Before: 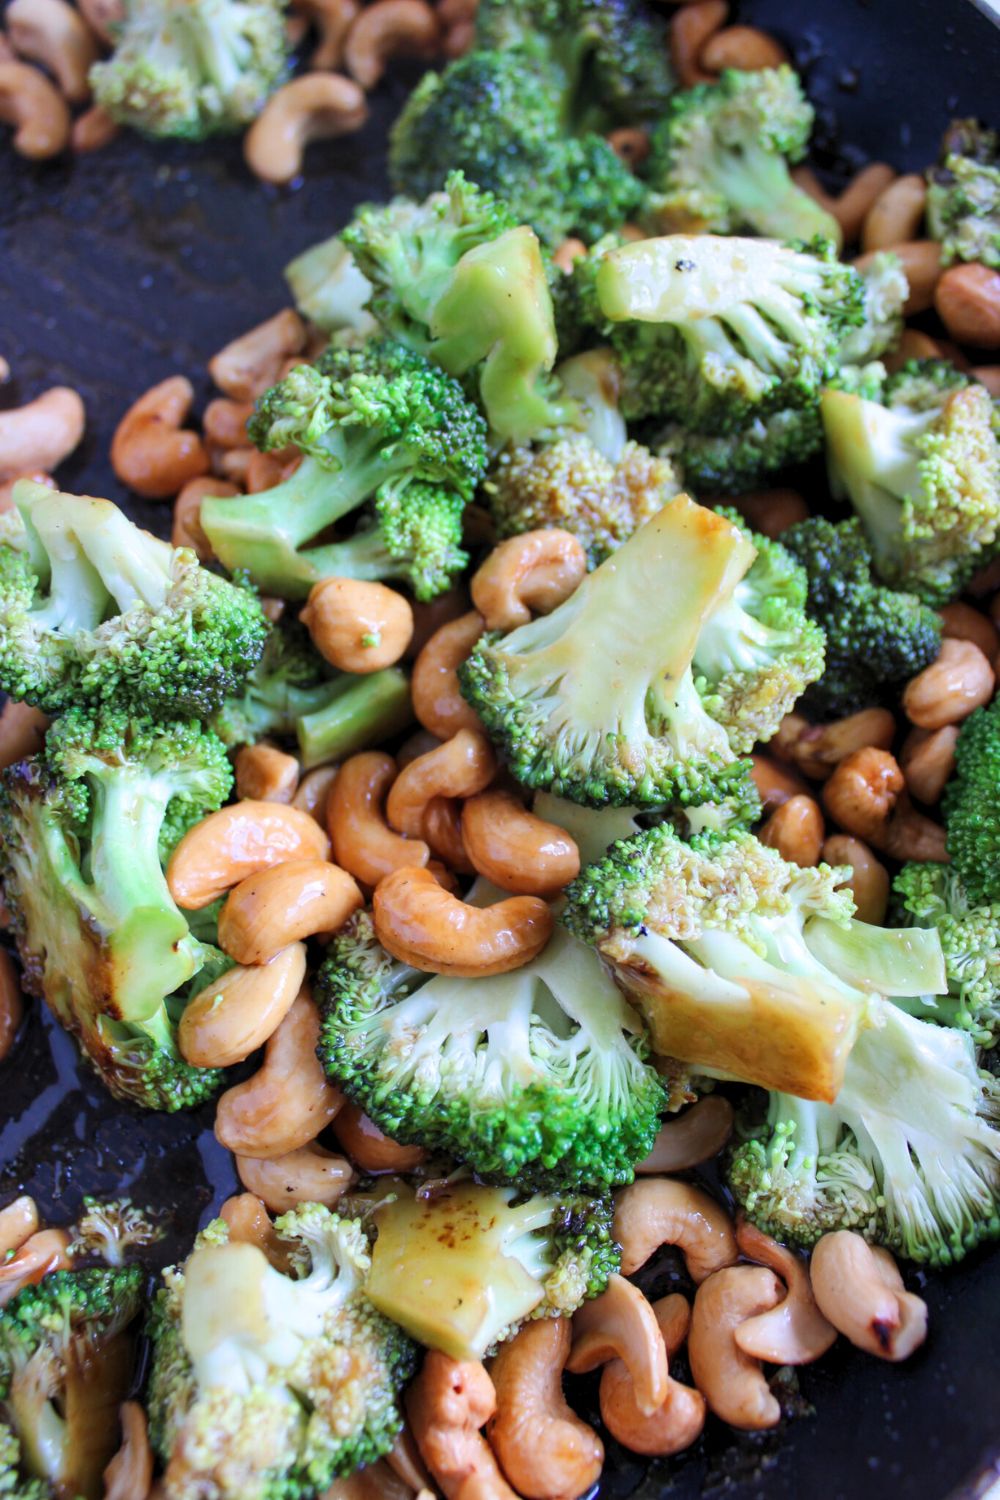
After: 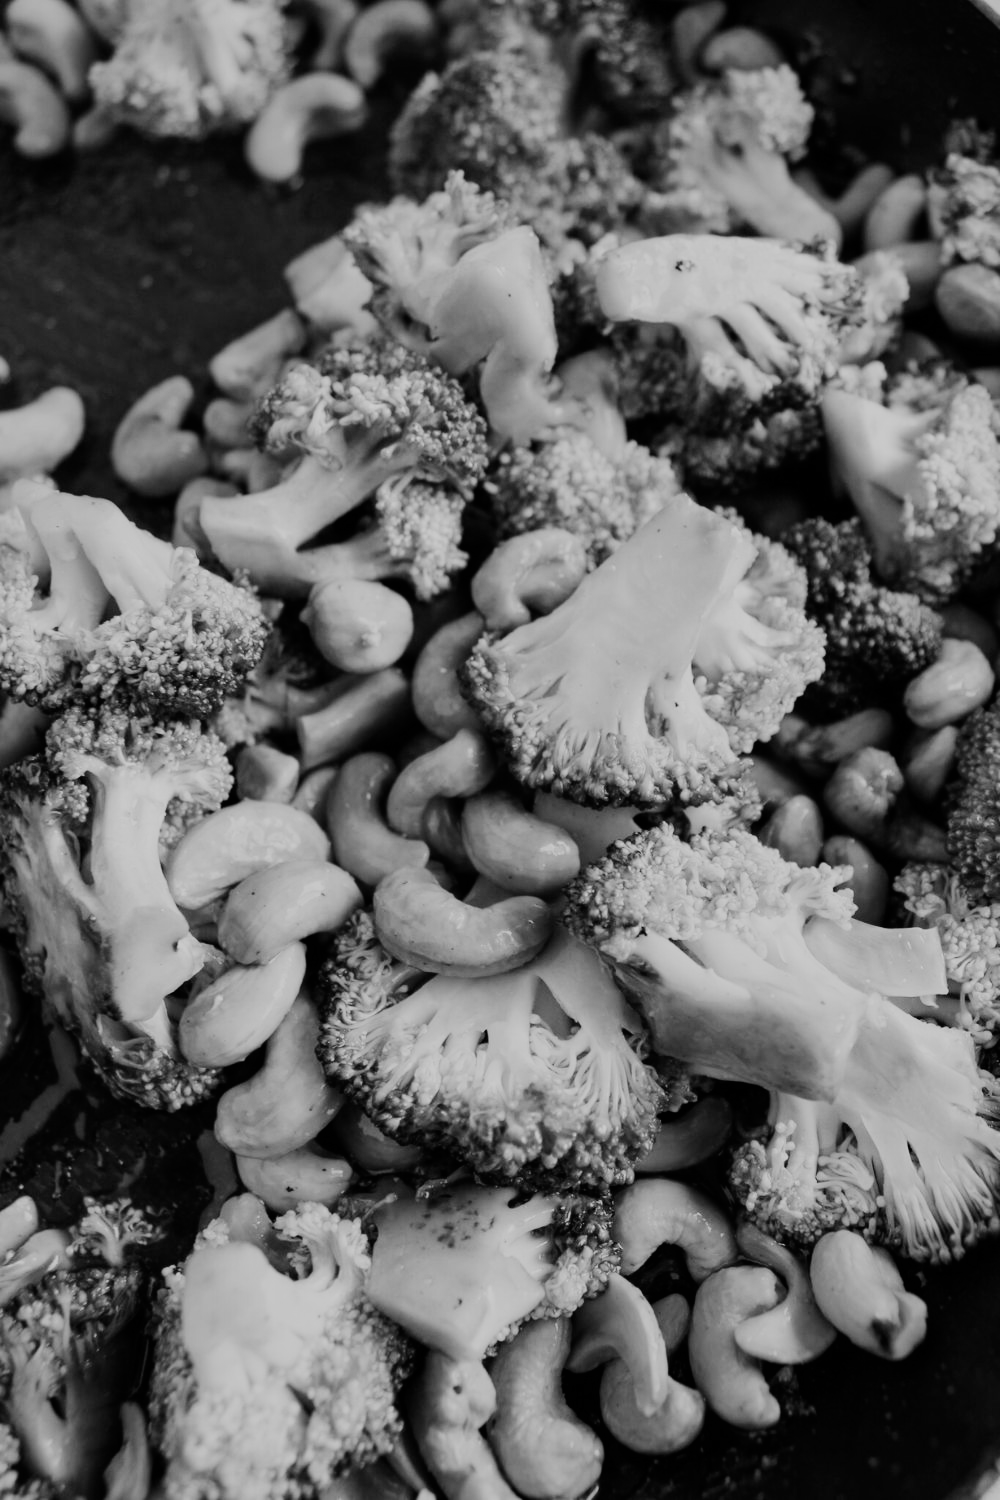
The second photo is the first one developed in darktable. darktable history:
sigmoid: skew -0.2, preserve hue 0%, red attenuation 0.1, red rotation 0.035, green attenuation 0.1, green rotation -0.017, blue attenuation 0.15, blue rotation -0.052, base primaries Rec2020
monochrome: a -74.22, b 78.2
exposure: exposure -0.153 EV, compensate highlight preservation false
